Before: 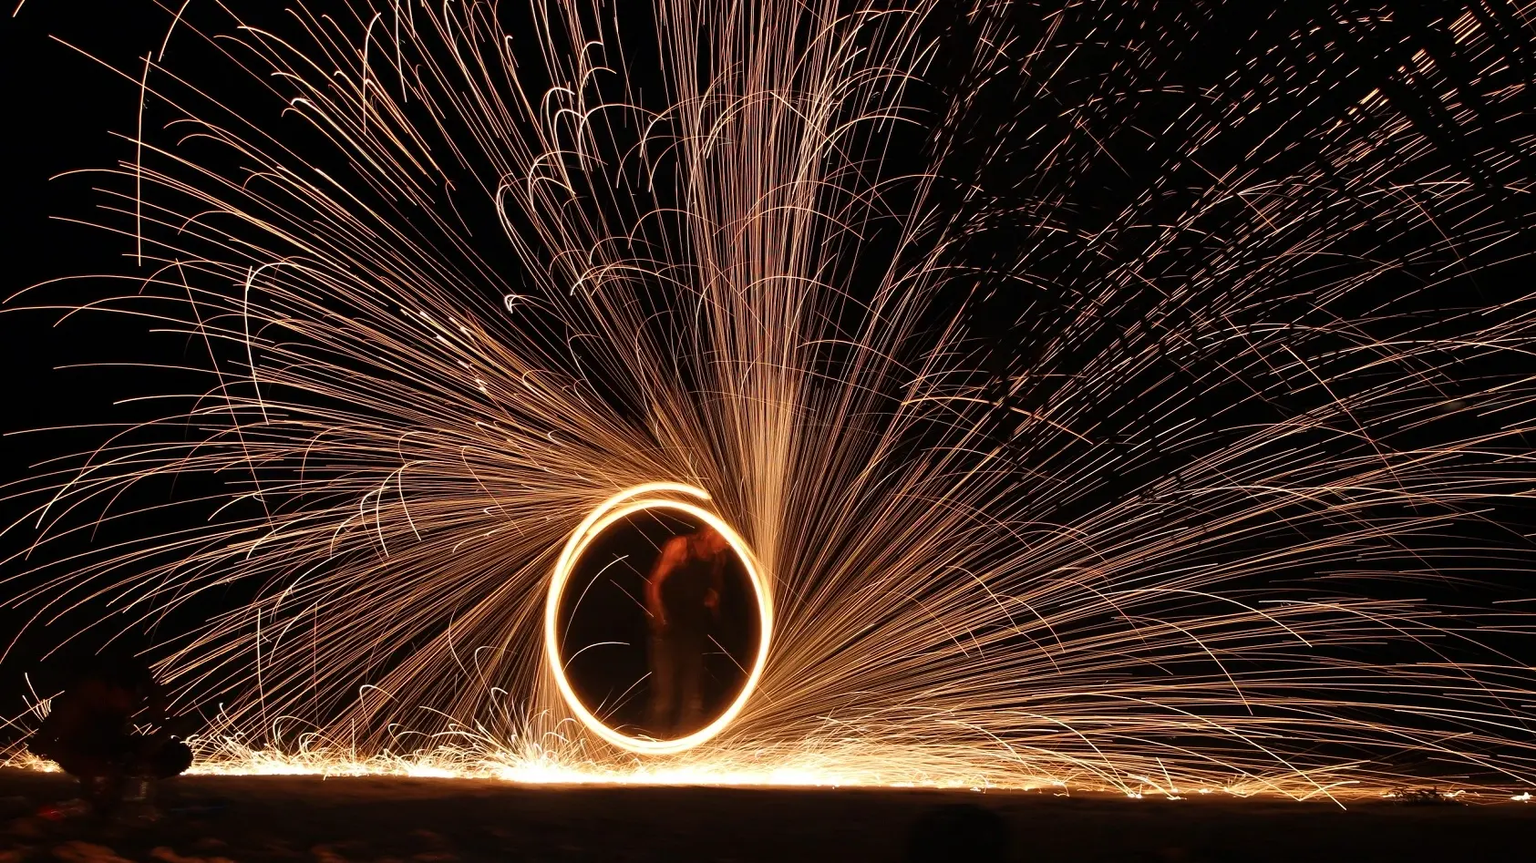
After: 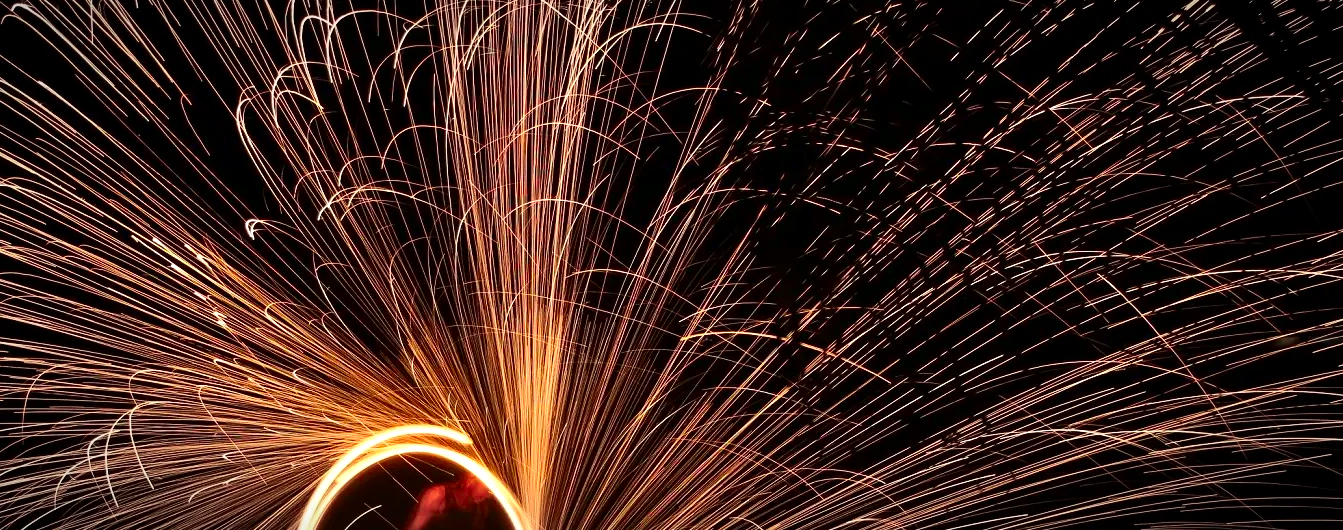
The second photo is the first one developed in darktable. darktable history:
vignetting: automatic ratio true
exposure: black level correction 0.001, exposure 0.5 EV, compensate highlight preservation false
crop: left 18.298%, top 11.08%, right 1.967%, bottom 32.882%
contrast brightness saturation: contrast 0.169, saturation 0.31
